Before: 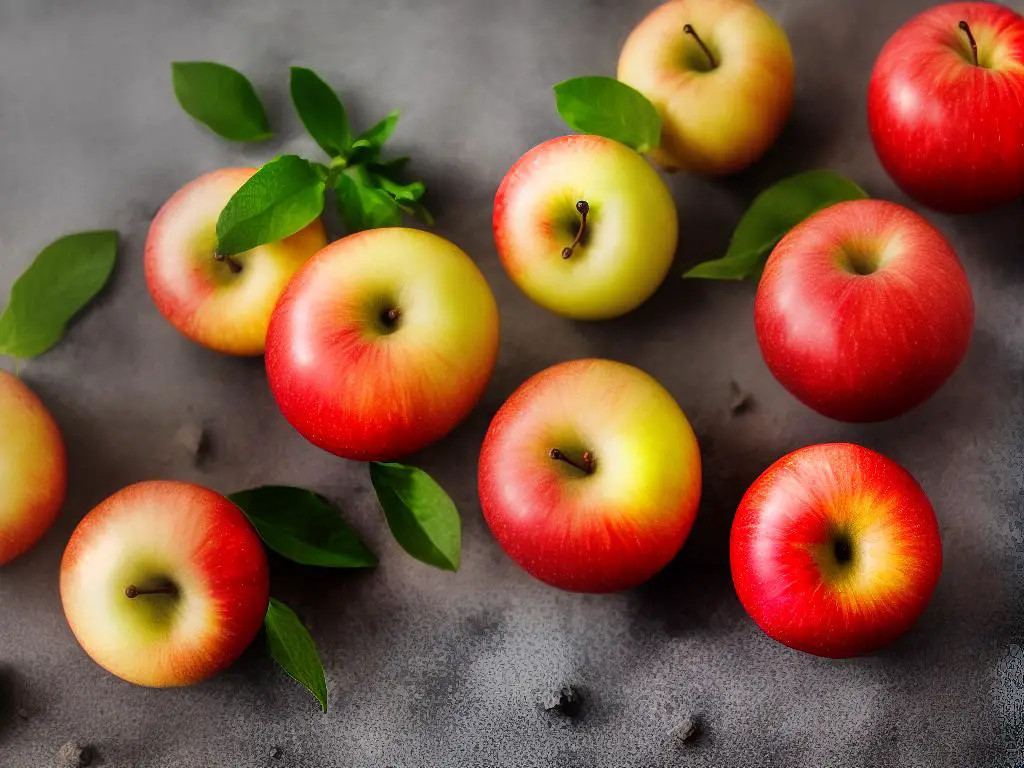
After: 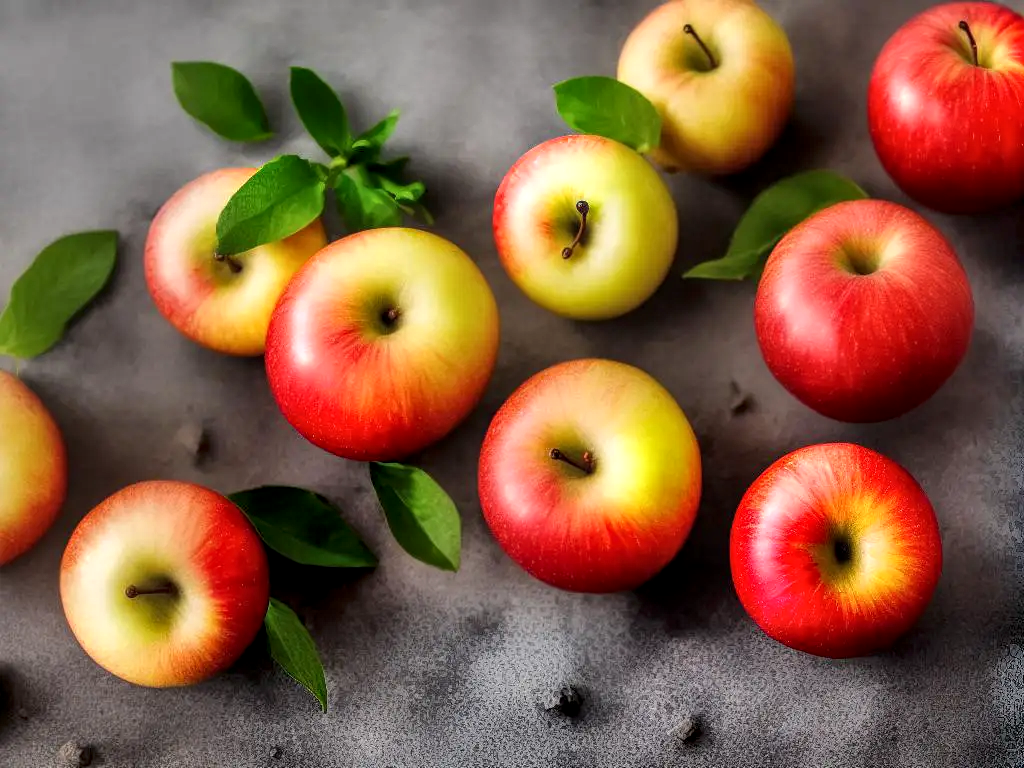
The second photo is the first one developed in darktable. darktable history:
exposure: exposure 0.154 EV, compensate highlight preservation false
local contrast: detail 130%
